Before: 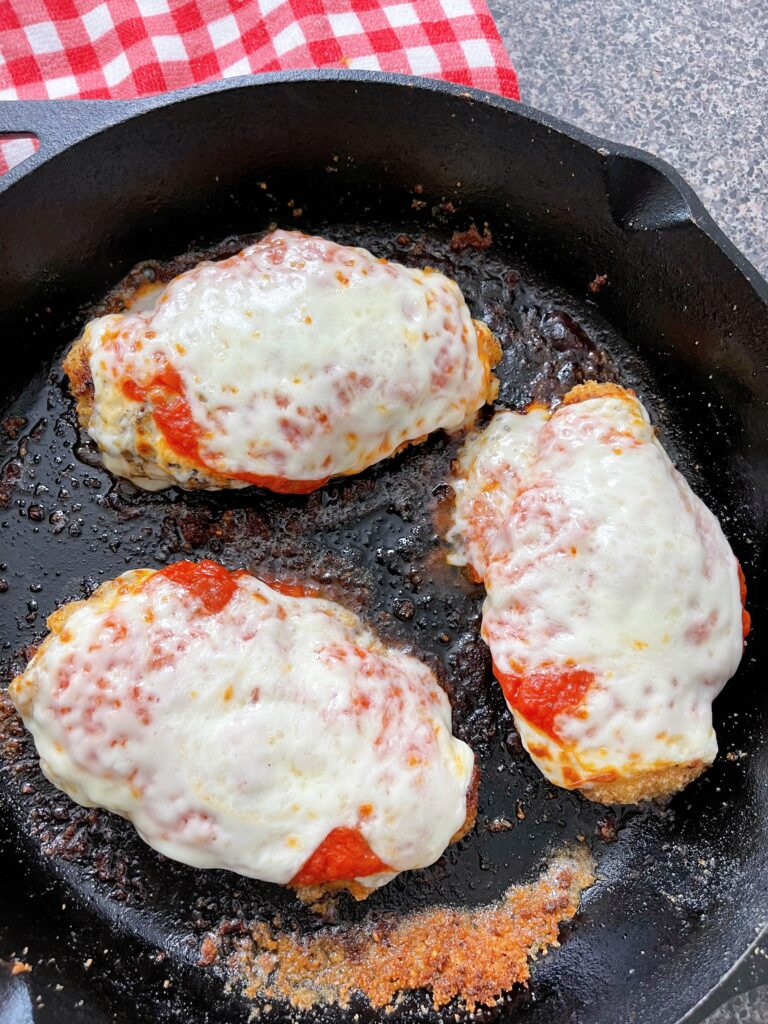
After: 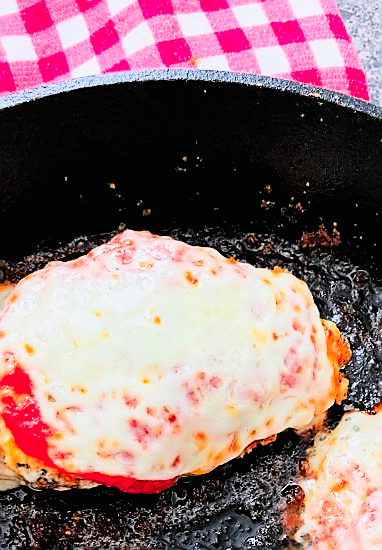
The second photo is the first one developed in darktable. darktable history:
crop: left 19.751%, right 30.392%, bottom 46.219%
color zones: curves: ch1 [(0.24, 0.629) (0.75, 0.5)]; ch2 [(0.255, 0.454) (0.745, 0.491)]
sharpen: radius 1.392, amount 1.239, threshold 0.752
filmic rgb: black relative exposure -5.05 EV, white relative exposure 3.95 EV, hardness 2.88, contrast 1.3
contrast brightness saturation: contrast 0.243, brightness 0.269, saturation 0.383
